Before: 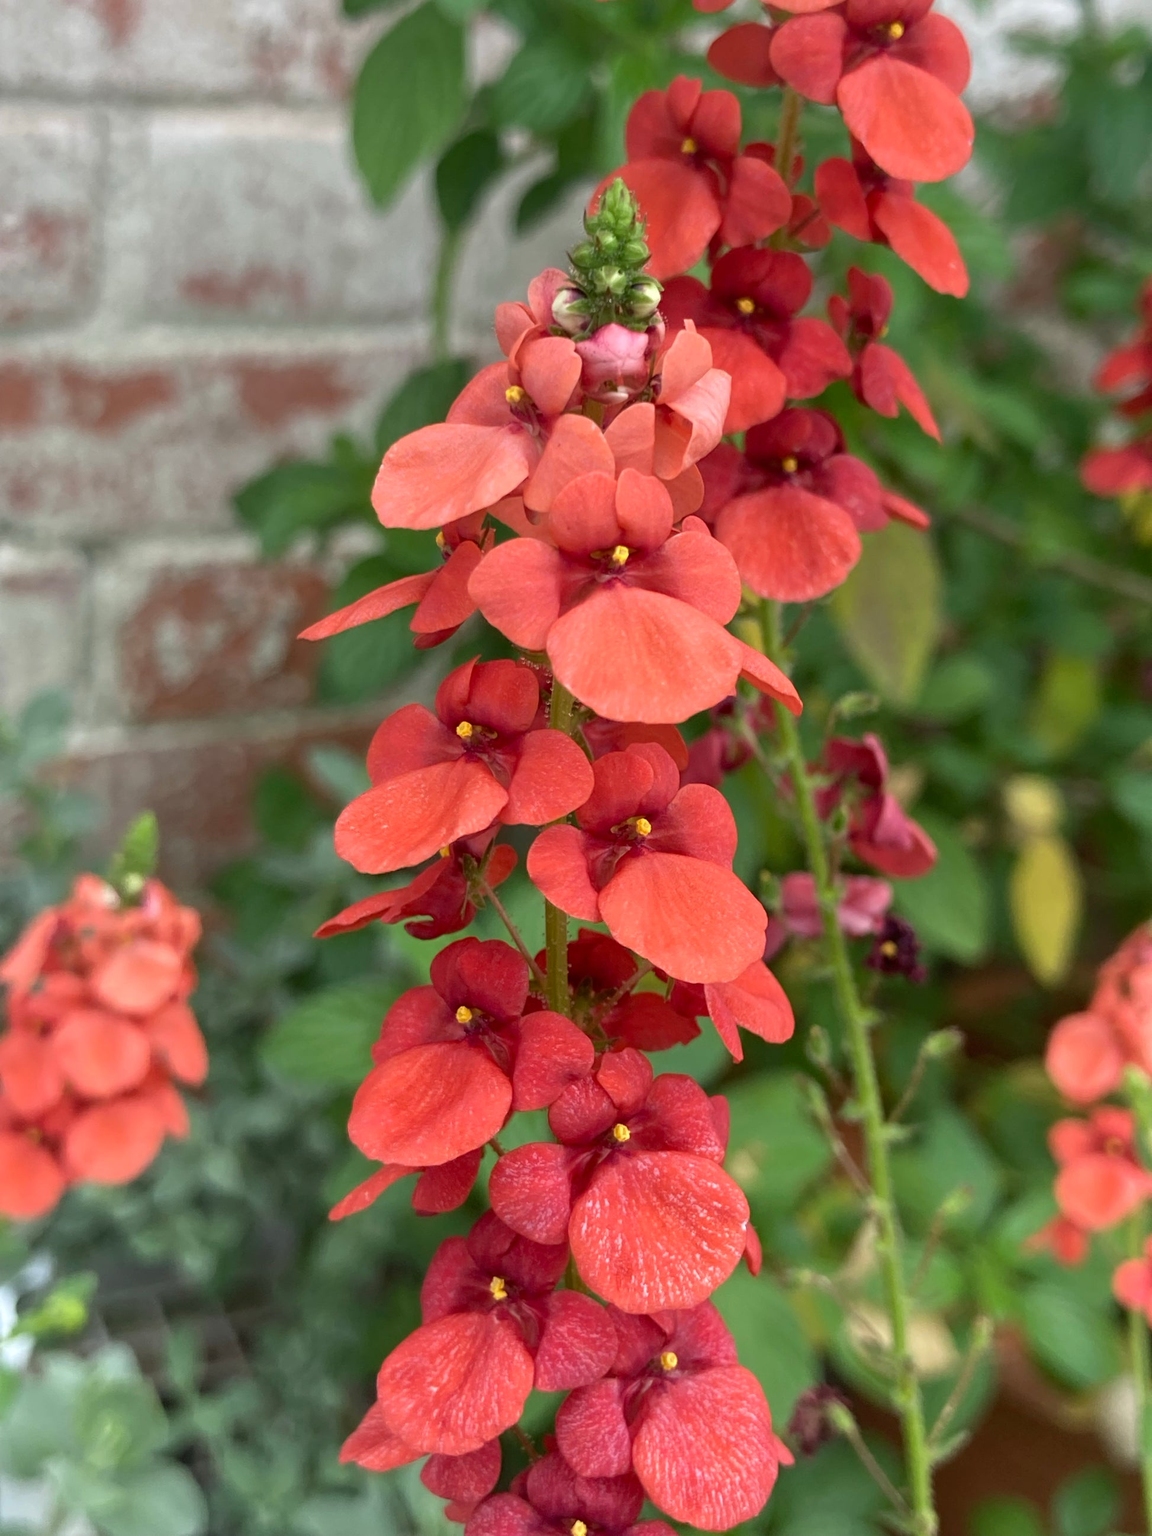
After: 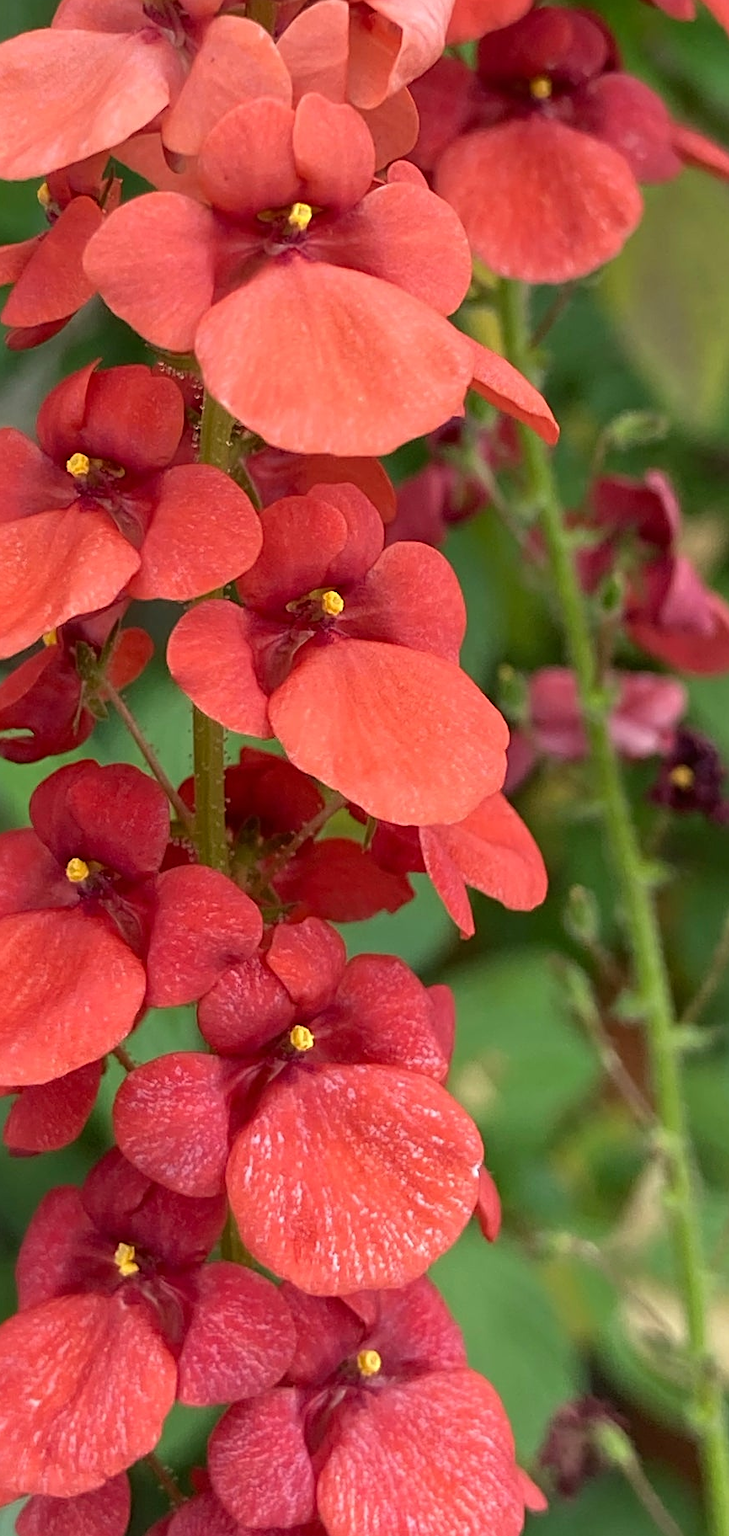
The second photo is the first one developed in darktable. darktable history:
sharpen: on, module defaults
crop: left 35.608%, top 26.281%, right 19.878%, bottom 3.416%
